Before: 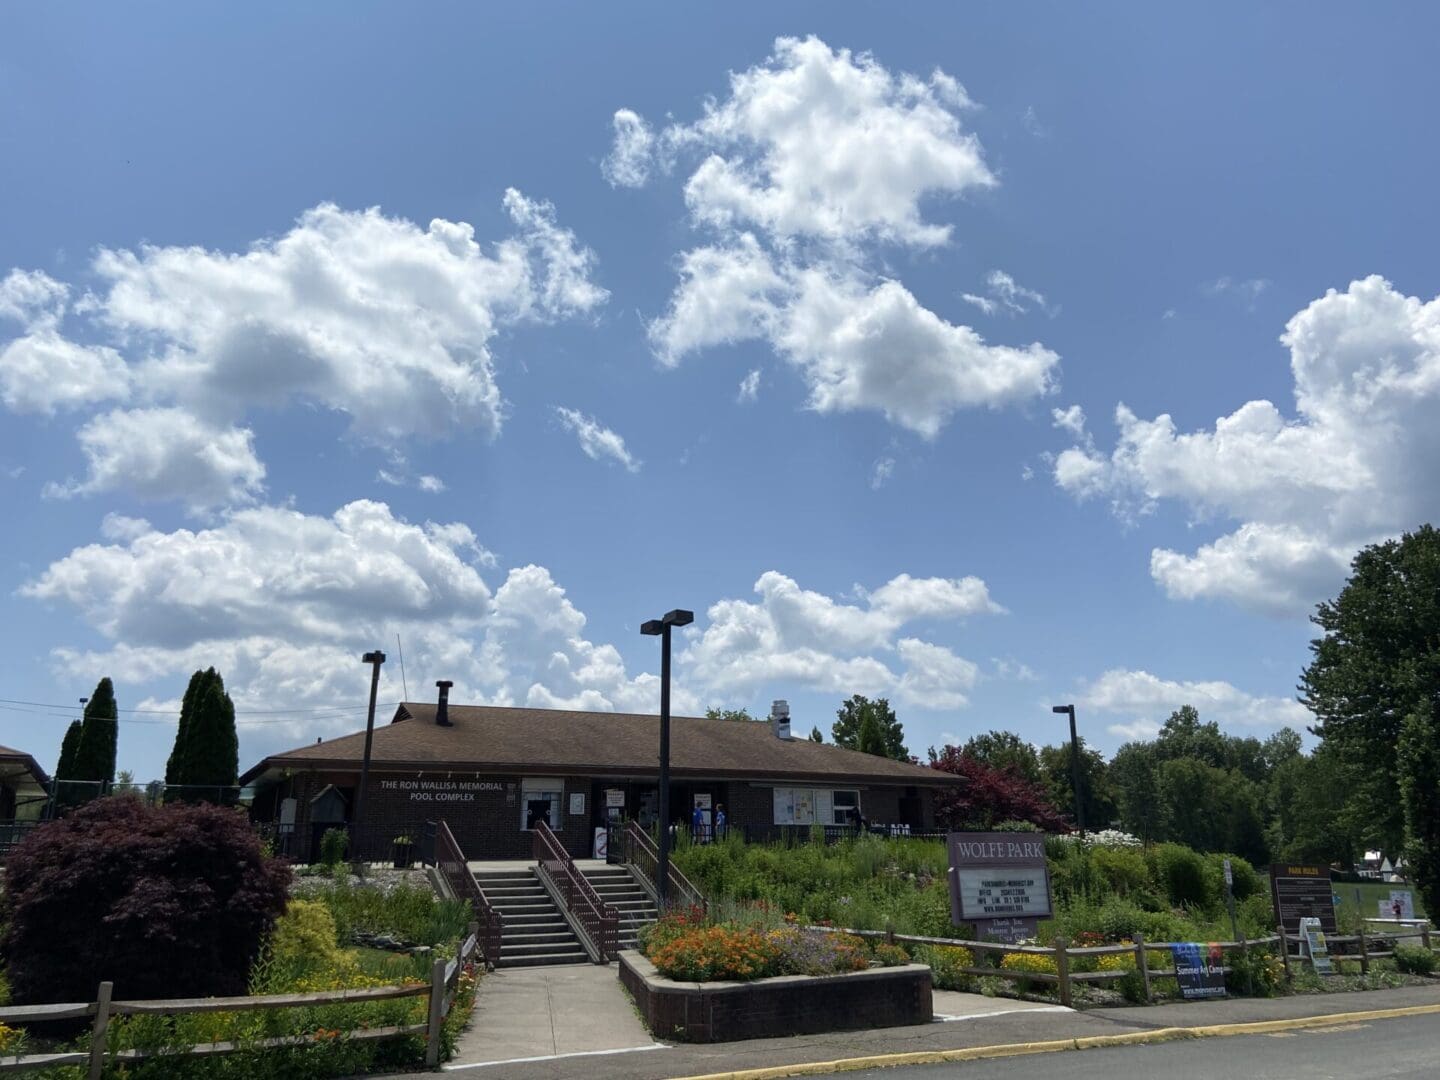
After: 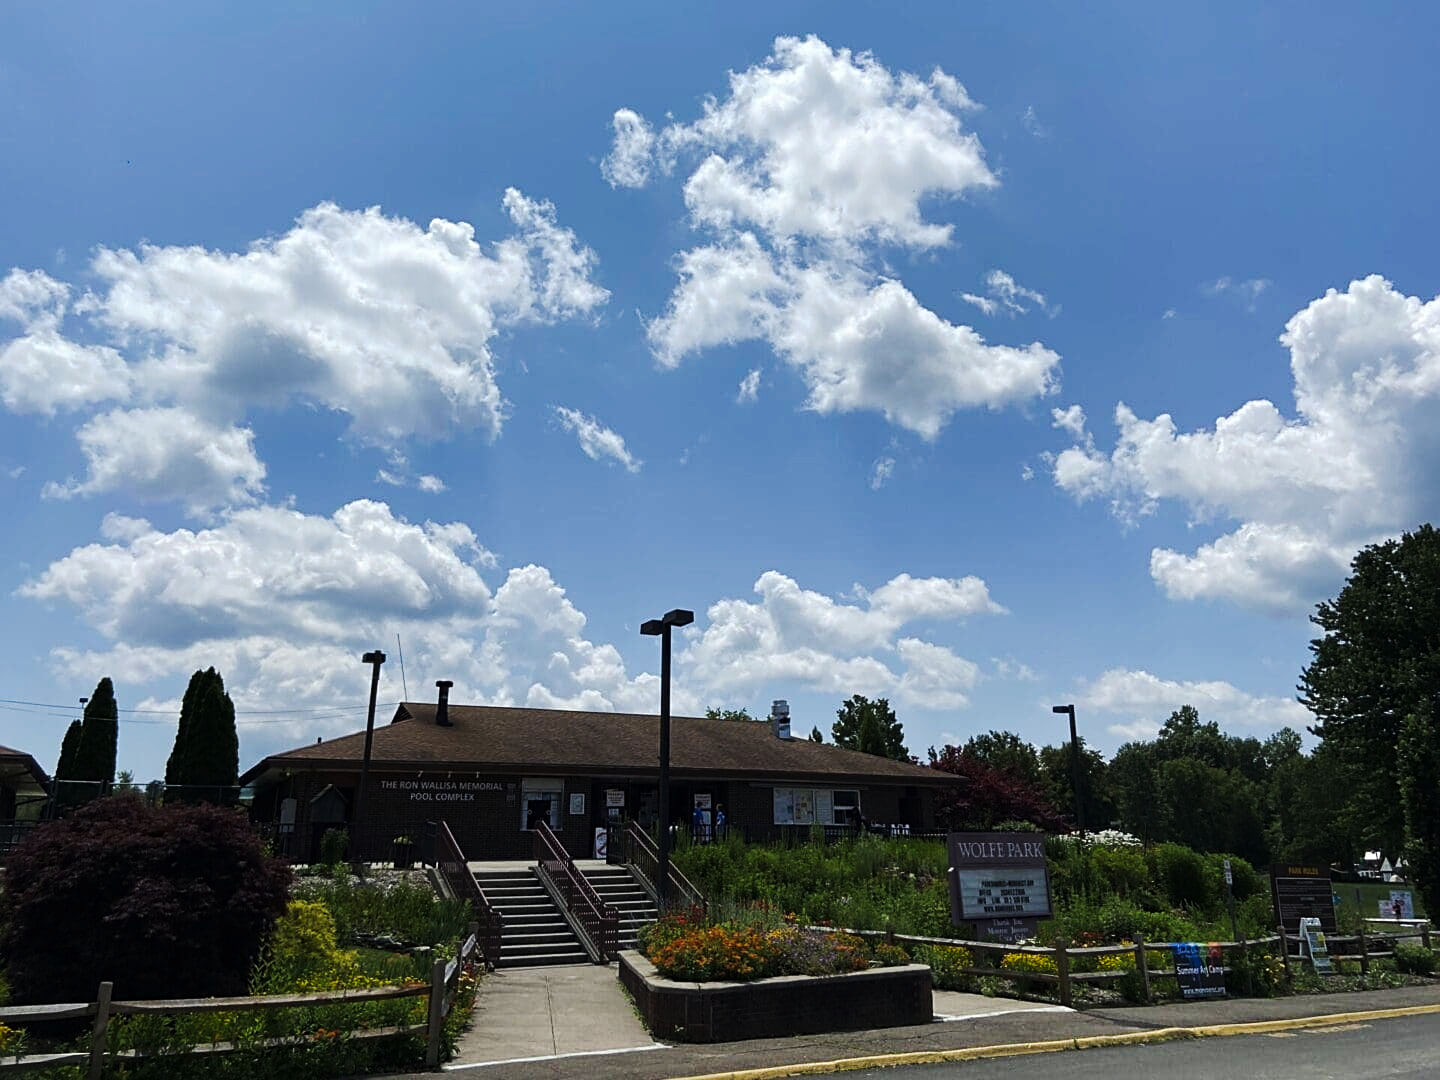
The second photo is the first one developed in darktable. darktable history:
tone curve: curves: ch0 [(0, 0) (0.003, 0.003) (0.011, 0.009) (0.025, 0.018) (0.044, 0.028) (0.069, 0.038) (0.1, 0.049) (0.136, 0.062) (0.177, 0.089) (0.224, 0.123) (0.277, 0.165) (0.335, 0.223) (0.399, 0.293) (0.468, 0.385) (0.543, 0.497) (0.623, 0.613) (0.709, 0.716) (0.801, 0.802) (0.898, 0.887) (1, 1)], preserve colors none
sharpen: on, module defaults
